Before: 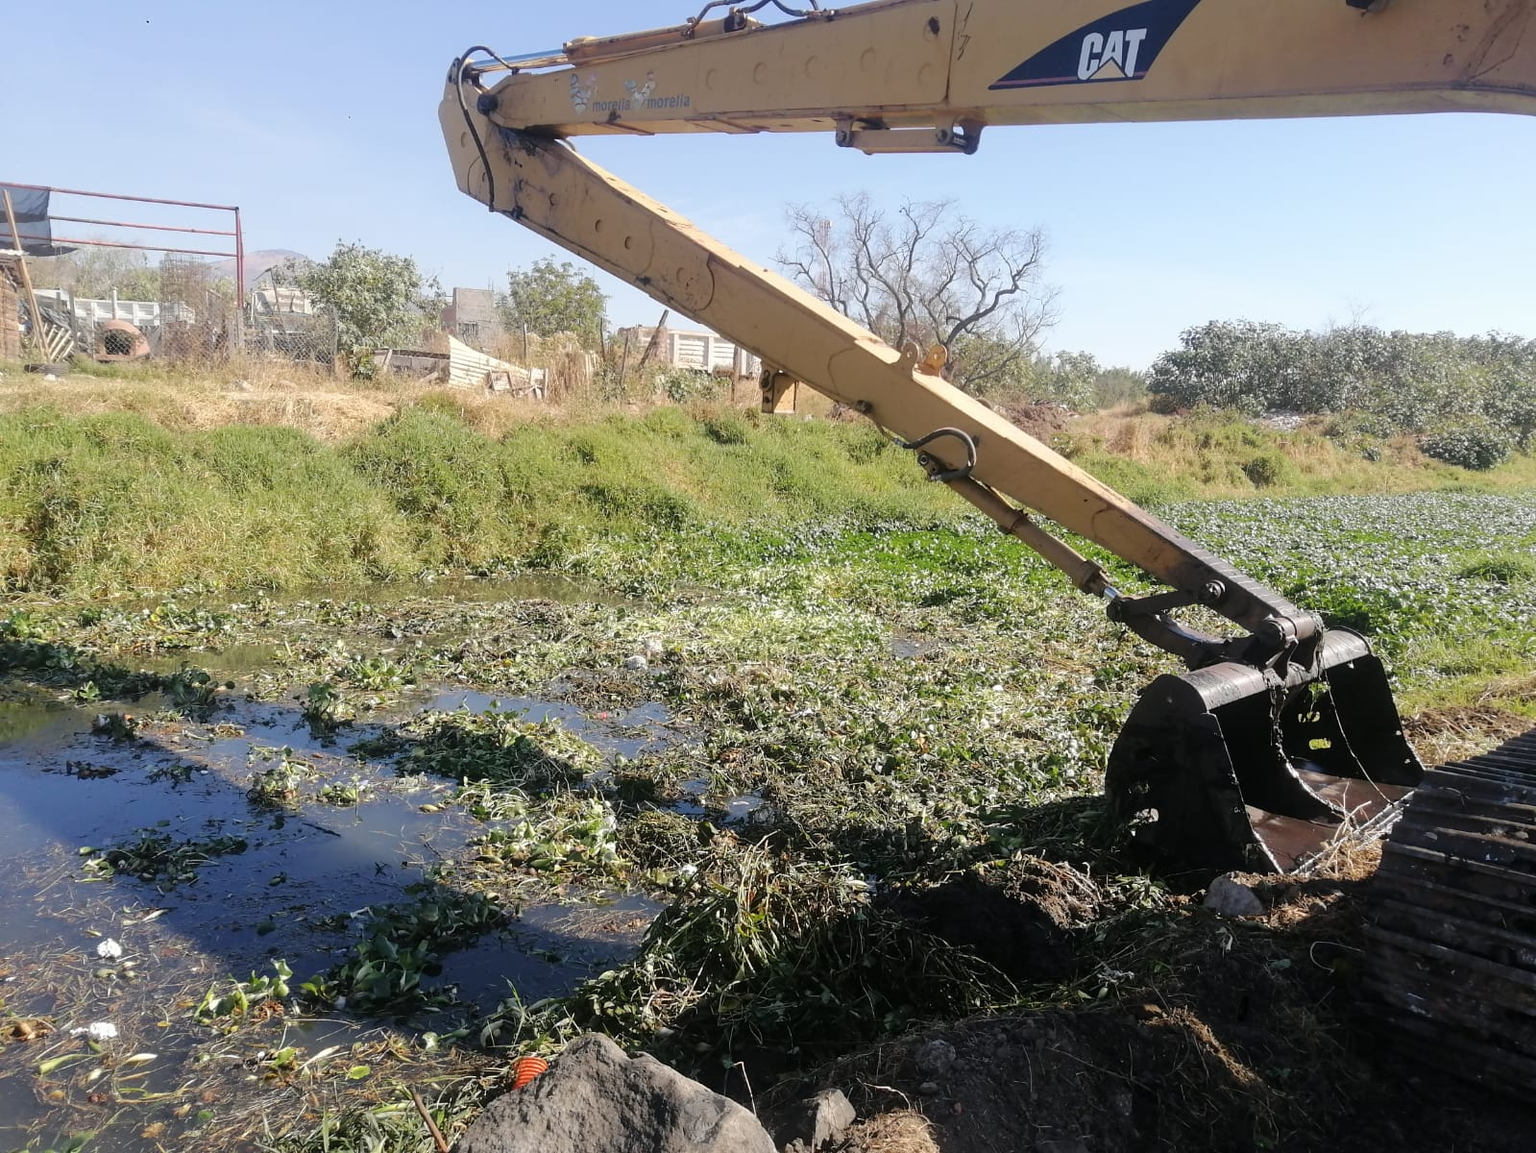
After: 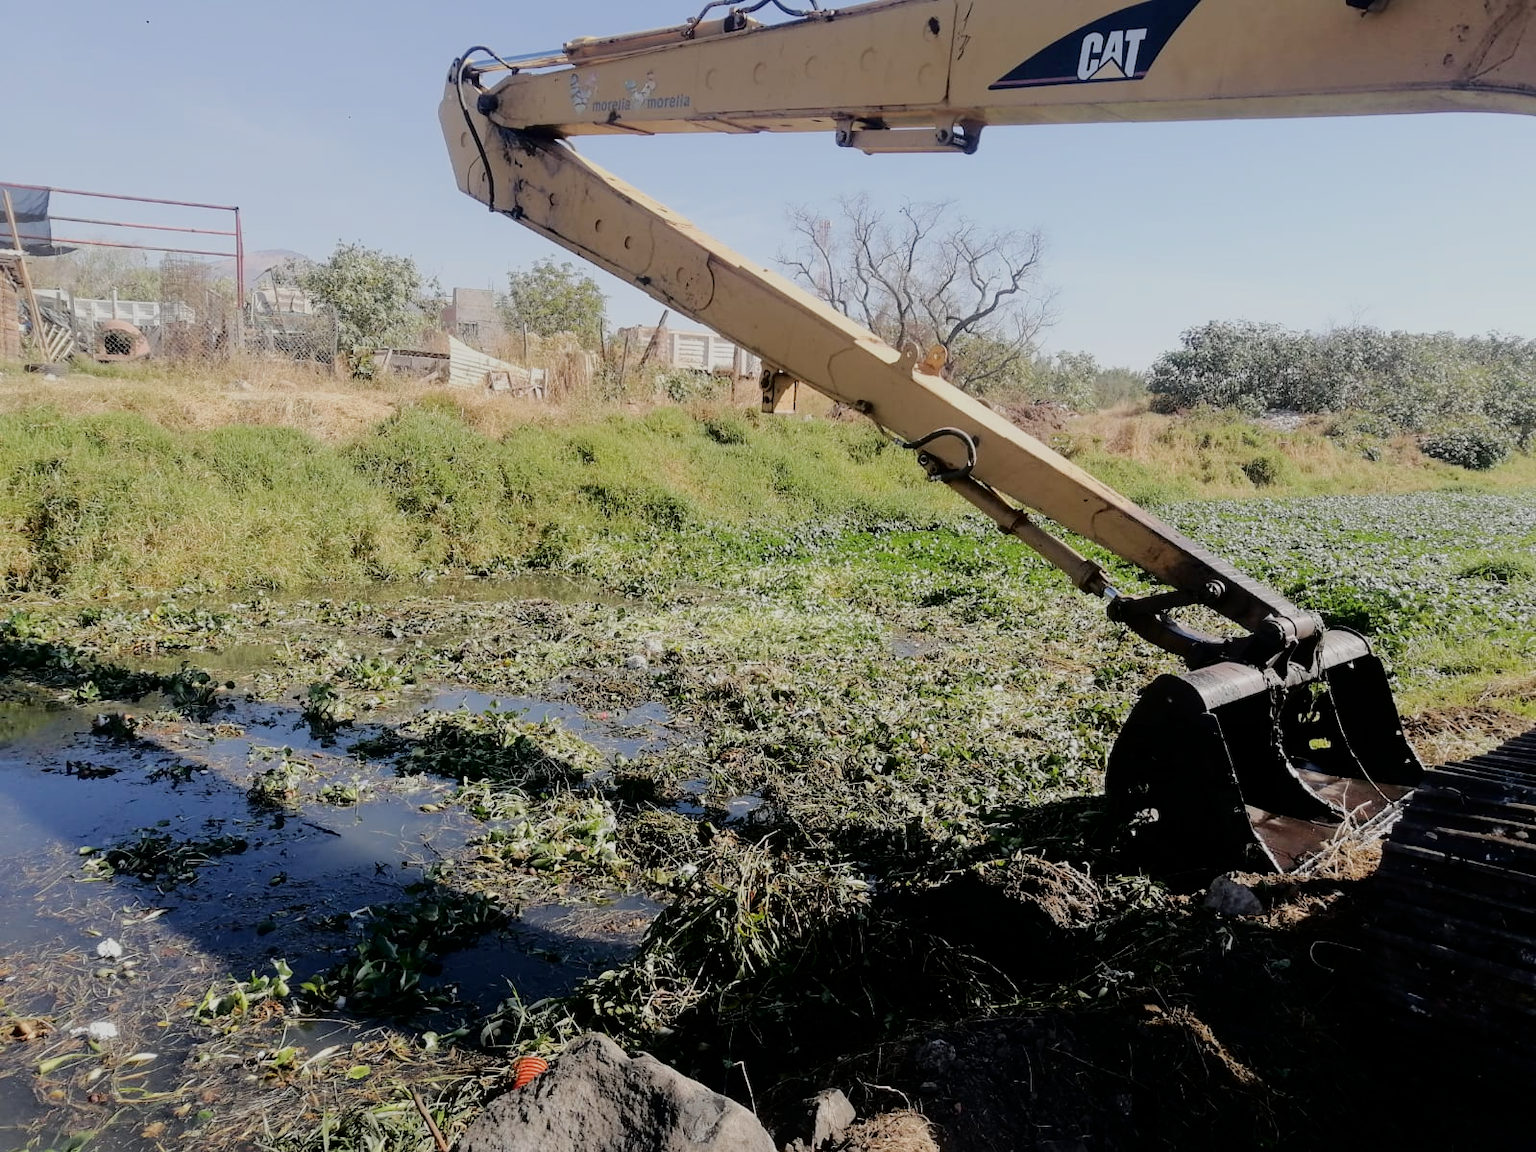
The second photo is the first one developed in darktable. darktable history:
filmic rgb: black relative exposure -7.65 EV, white relative exposure 4.56 EV, hardness 3.61
color zones: mix -62.47%
fill light: exposure -2 EV, width 8.6
